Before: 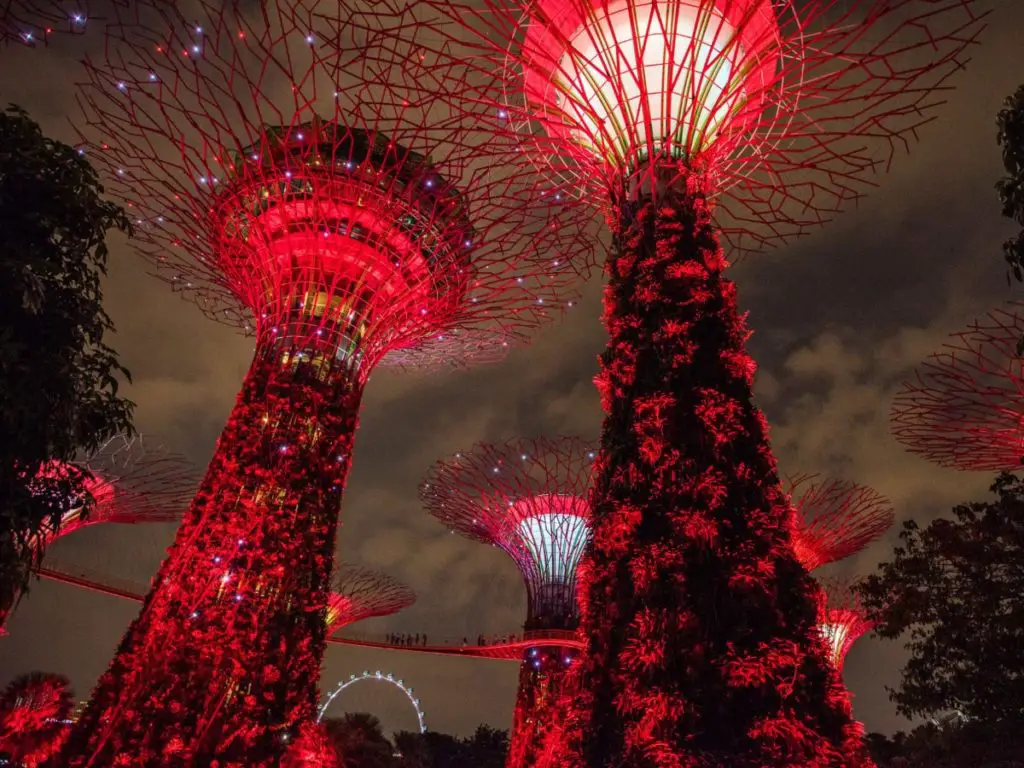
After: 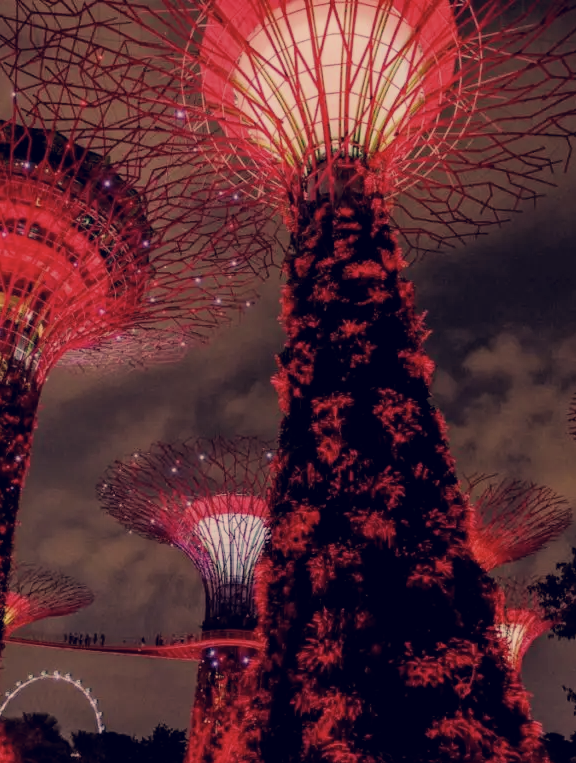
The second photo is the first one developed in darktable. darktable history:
crop: left 31.533%, top 0.023%, right 11.906%
color correction: highlights a* 20.1, highlights b* 28.01, shadows a* 3.46, shadows b* -17.8, saturation 0.75
filmic rgb: black relative exposure -6.98 EV, white relative exposure 5.61 EV, hardness 2.86
